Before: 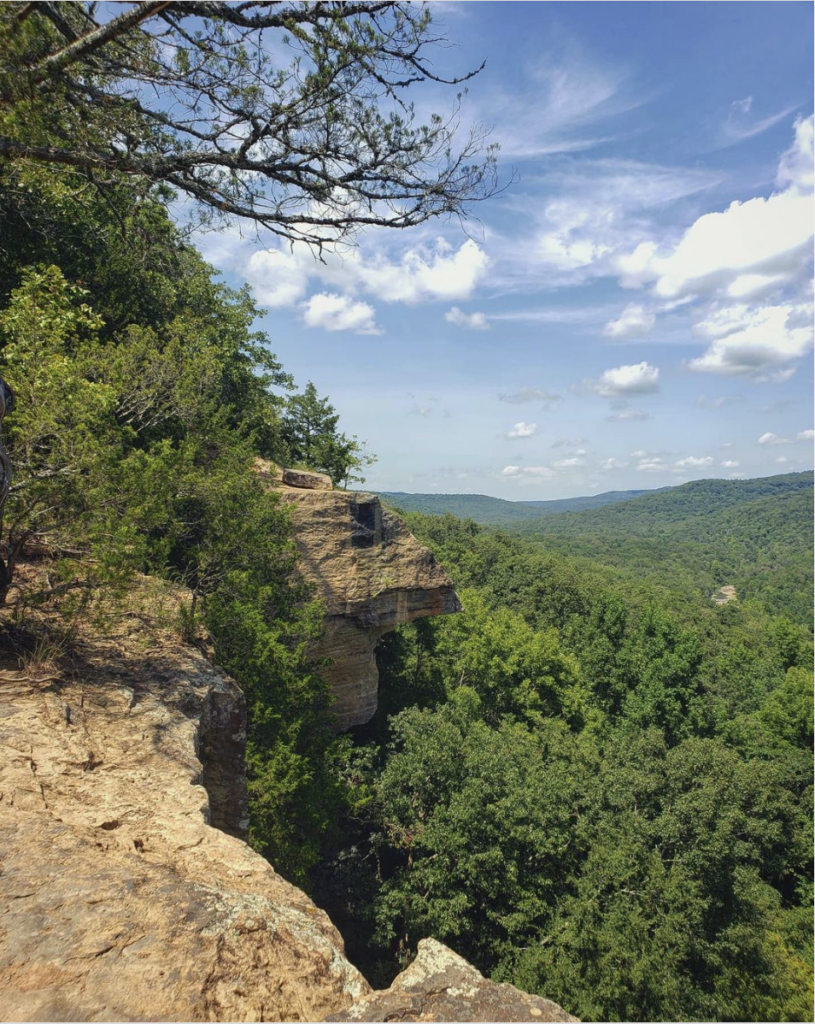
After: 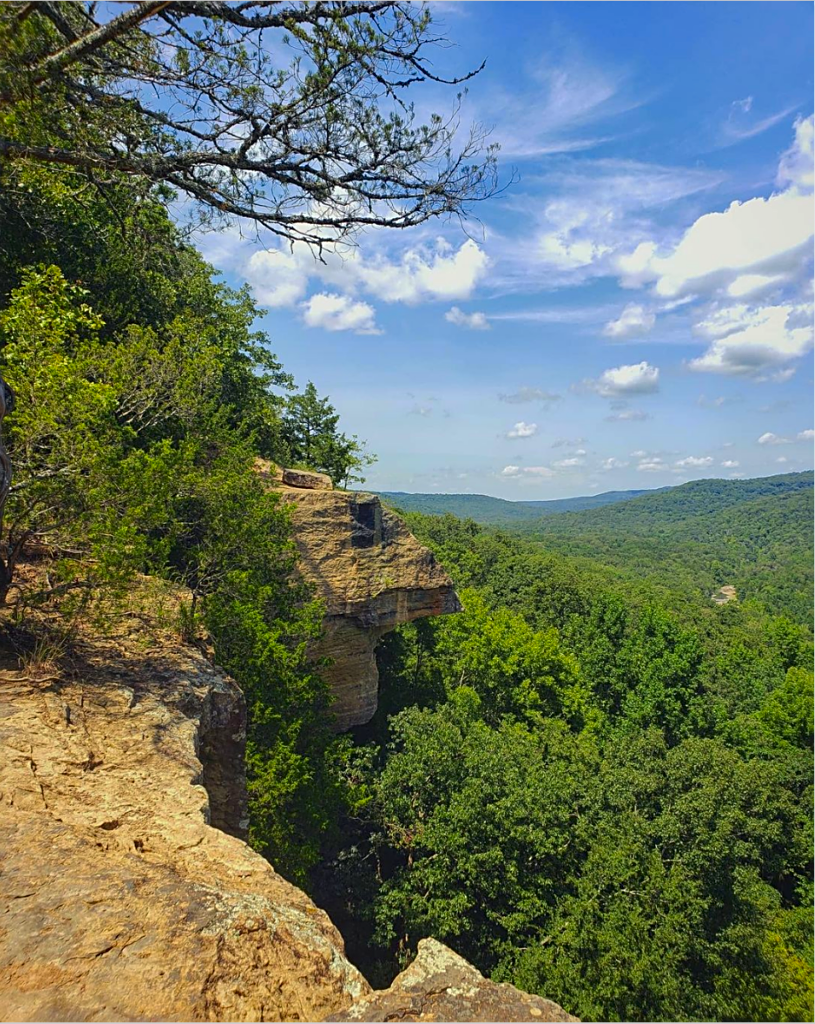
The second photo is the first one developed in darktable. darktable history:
shadows and highlights: shadows -20.23, white point adjustment -1.9, highlights -34.72
sharpen: on, module defaults
contrast brightness saturation: saturation 0.491
